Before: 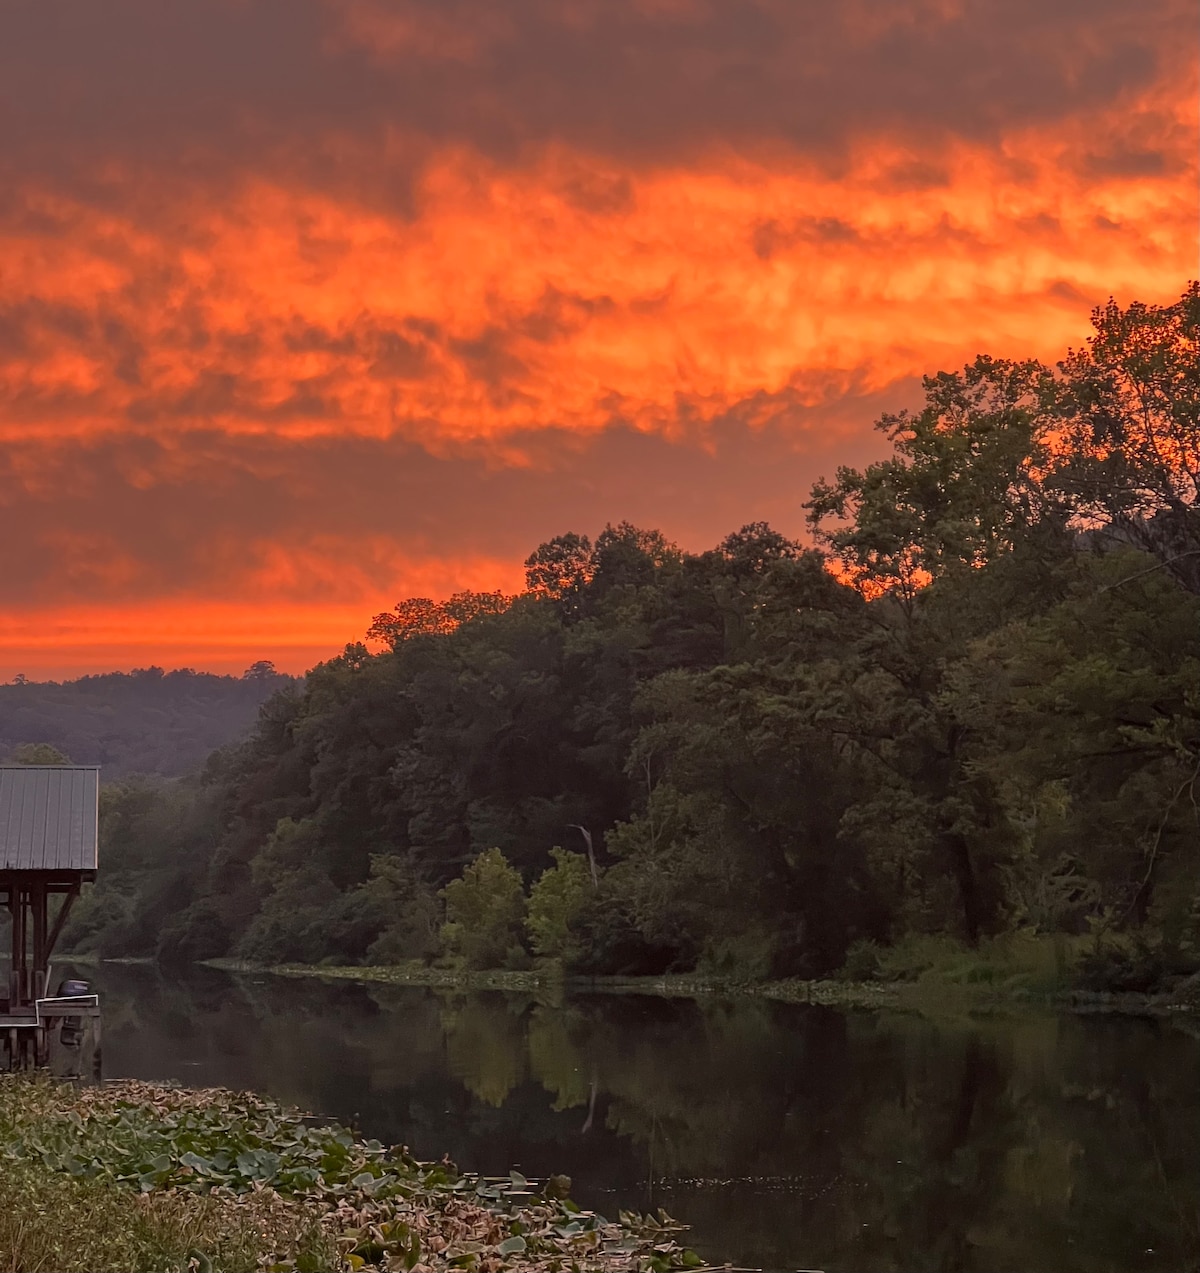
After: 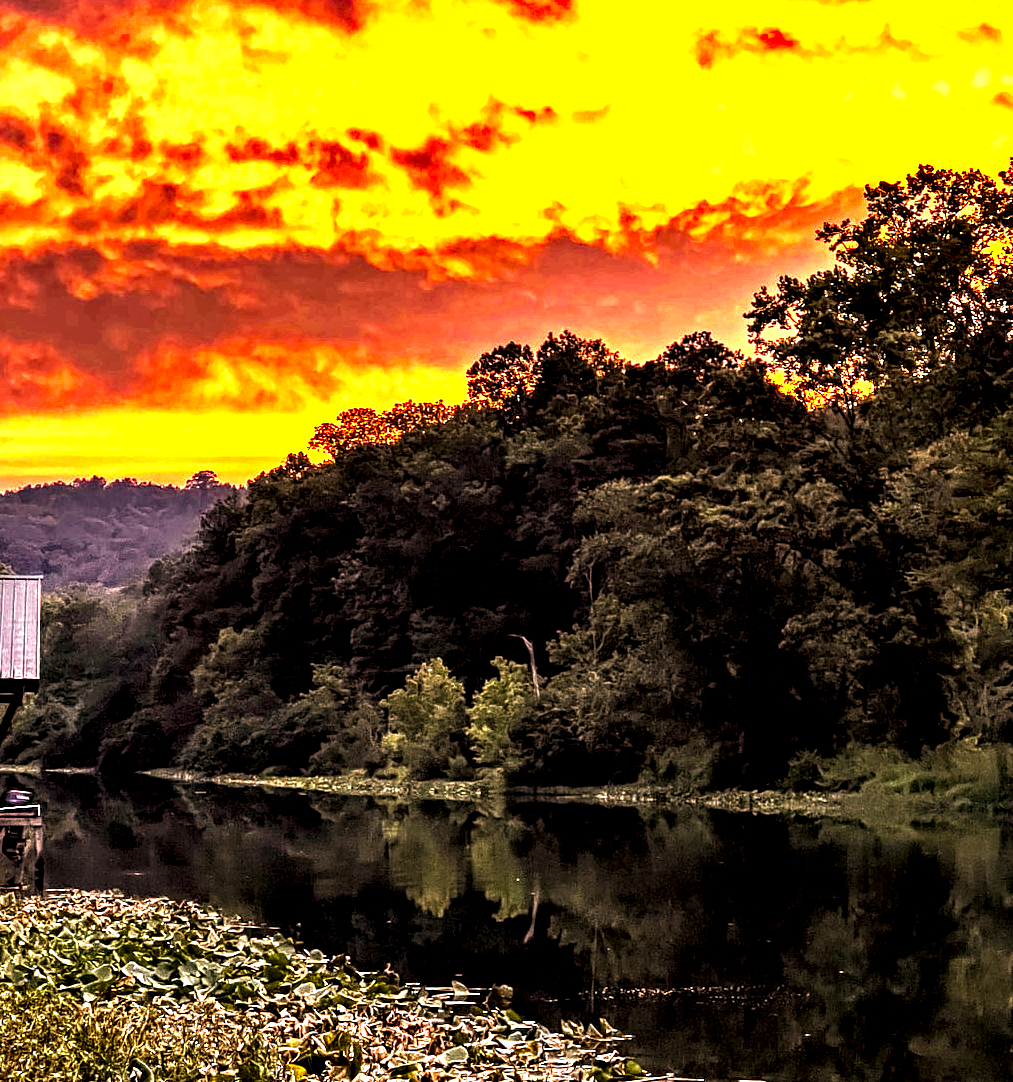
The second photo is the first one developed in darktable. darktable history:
color correction: highlights a* 11.28, highlights b* 11.51
color balance rgb: shadows lift › hue 84.5°, perceptual saturation grading › global saturation 19.669%, perceptual brilliance grading › global brilliance 34.35%, perceptual brilliance grading › highlights 50.141%, perceptual brilliance grading › mid-tones 59.971%, perceptual brilliance grading › shadows 34.986%, global vibrance 18.833%
levels: levels [0.116, 0.574, 1]
local contrast: shadows 159%, detail 225%
haze removal: compatibility mode true, adaptive false
crop and rotate: left 4.841%, top 14.979%, right 10.713%
exposure: compensate exposure bias true, compensate highlight preservation false
velvia: on, module defaults
